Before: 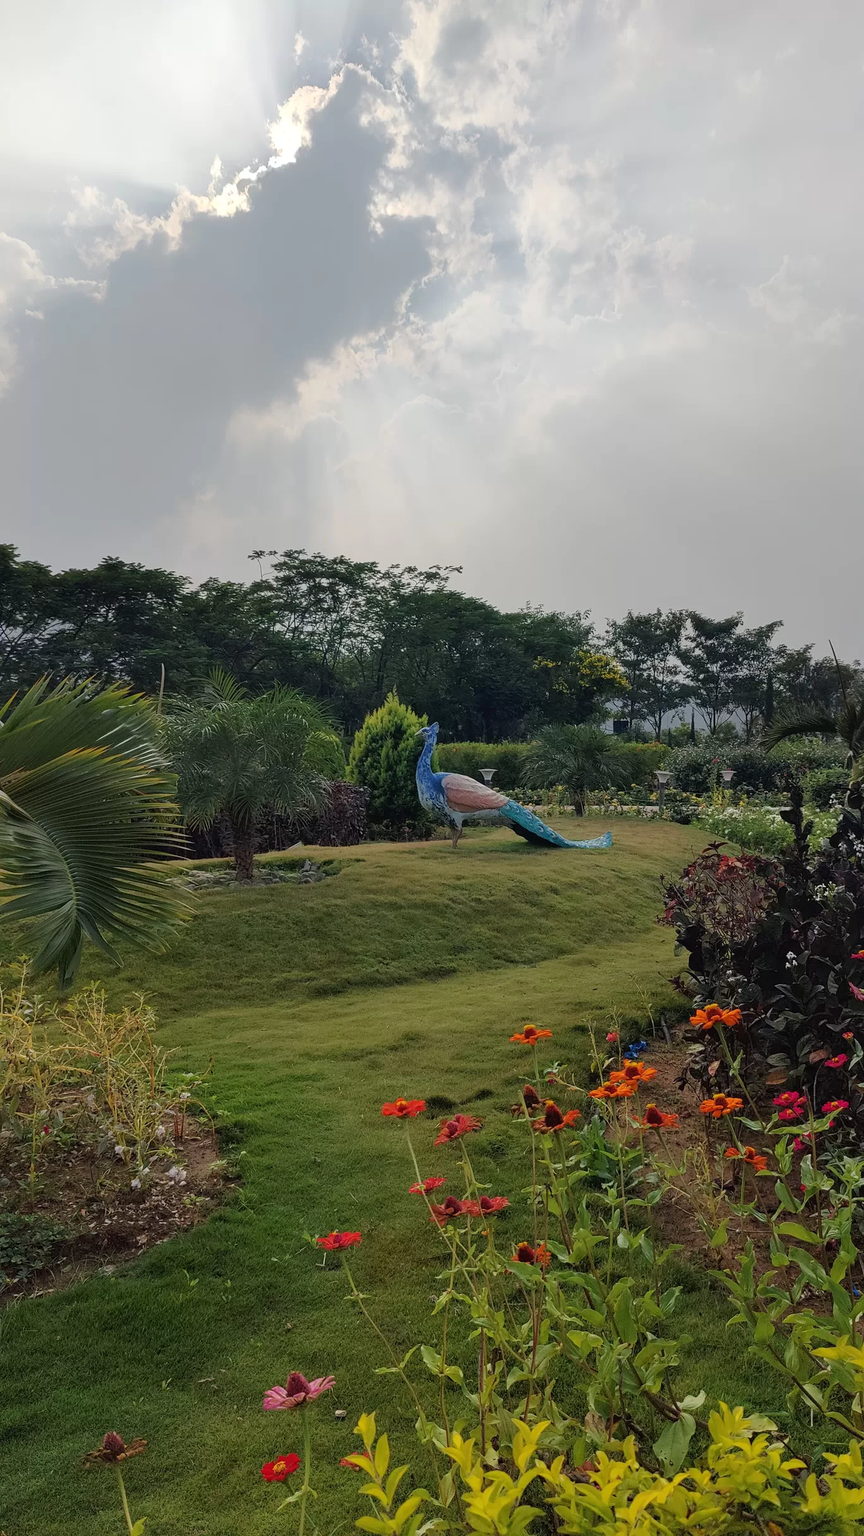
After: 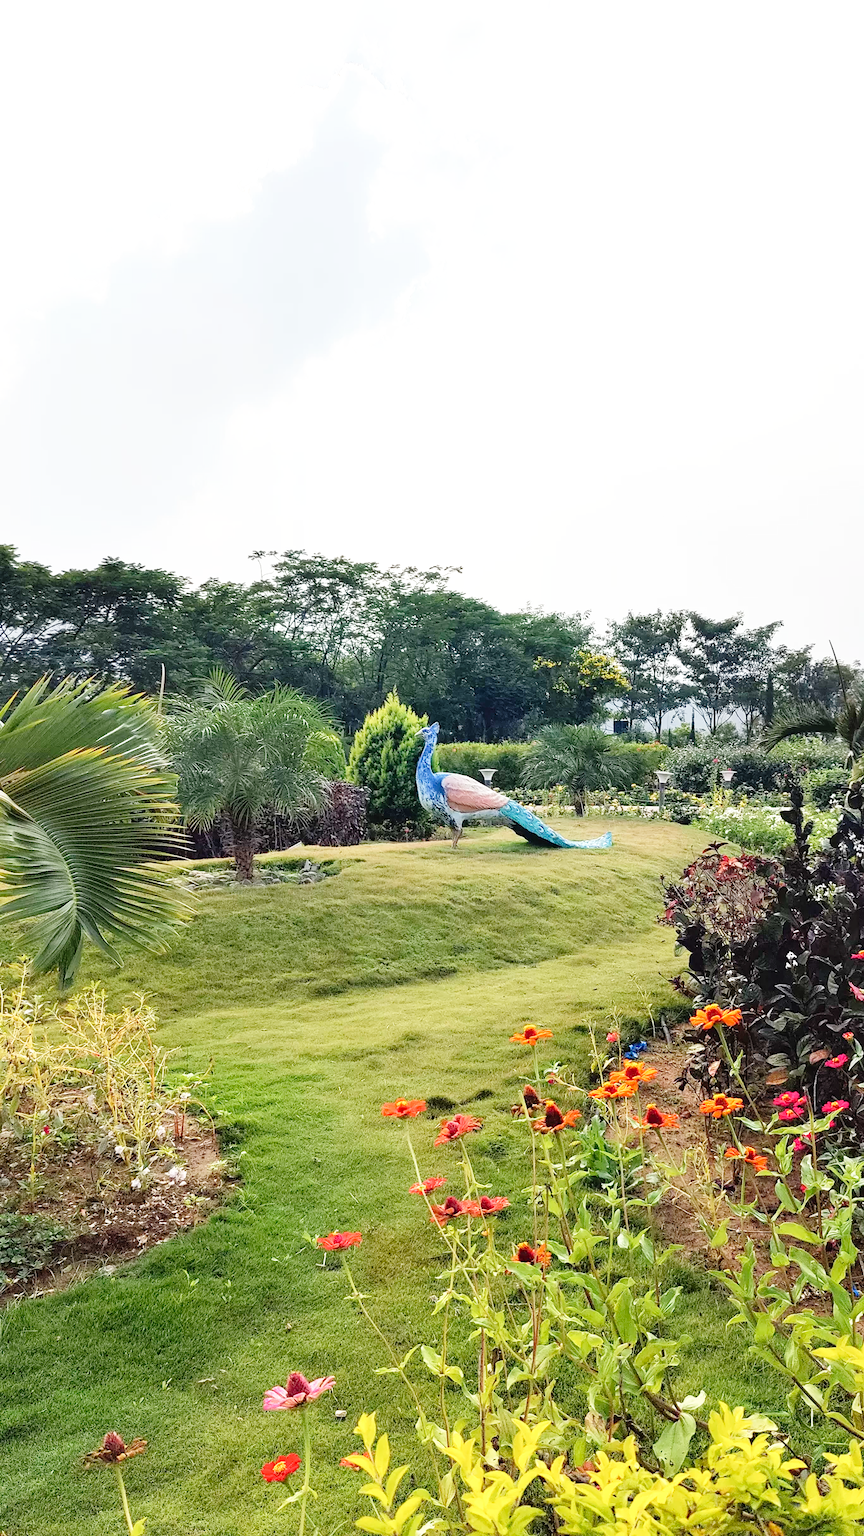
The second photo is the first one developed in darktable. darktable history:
exposure: exposure 1 EV, compensate exposure bias true, compensate highlight preservation false
base curve: curves: ch0 [(0, 0) (0.008, 0.007) (0.022, 0.029) (0.048, 0.089) (0.092, 0.197) (0.191, 0.399) (0.275, 0.534) (0.357, 0.65) (0.477, 0.78) (0.542, 0.833) (0.799, 0.973) (1, 1)], preserve colors none
